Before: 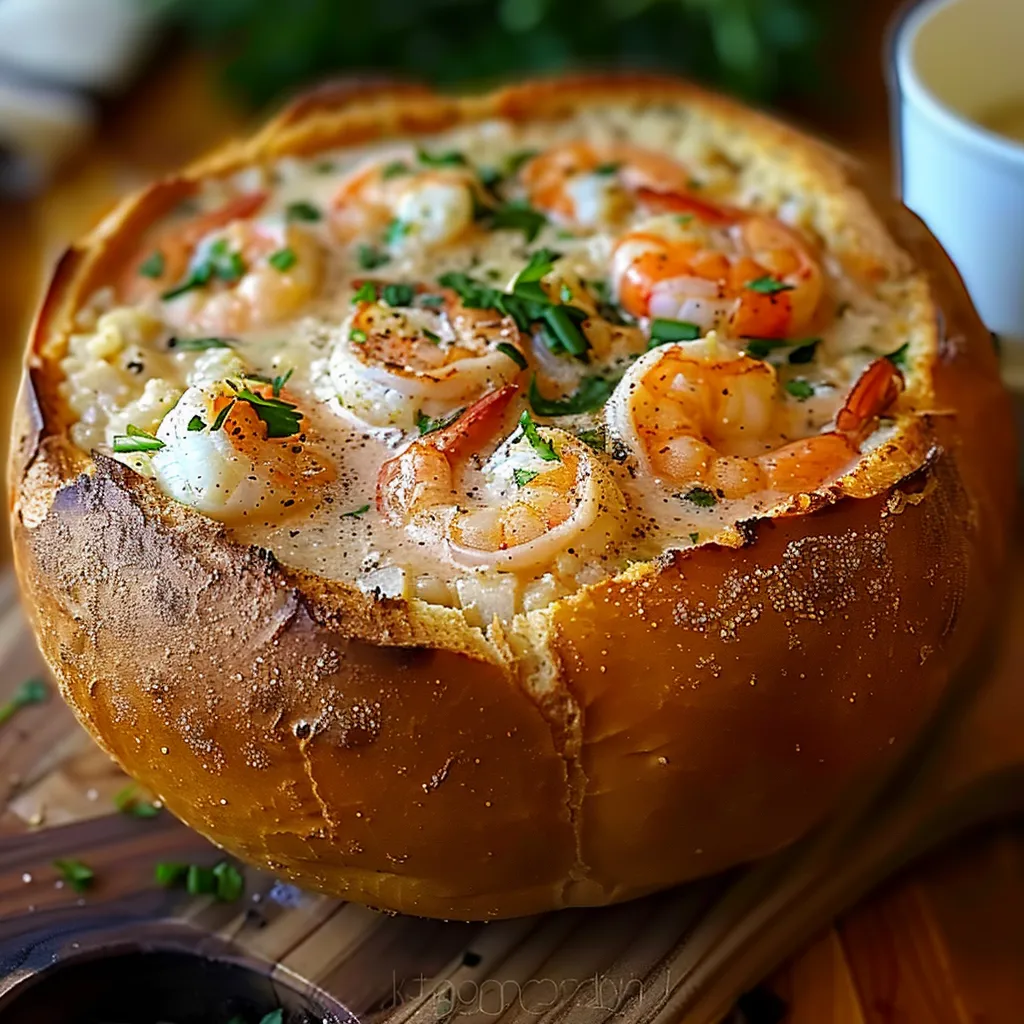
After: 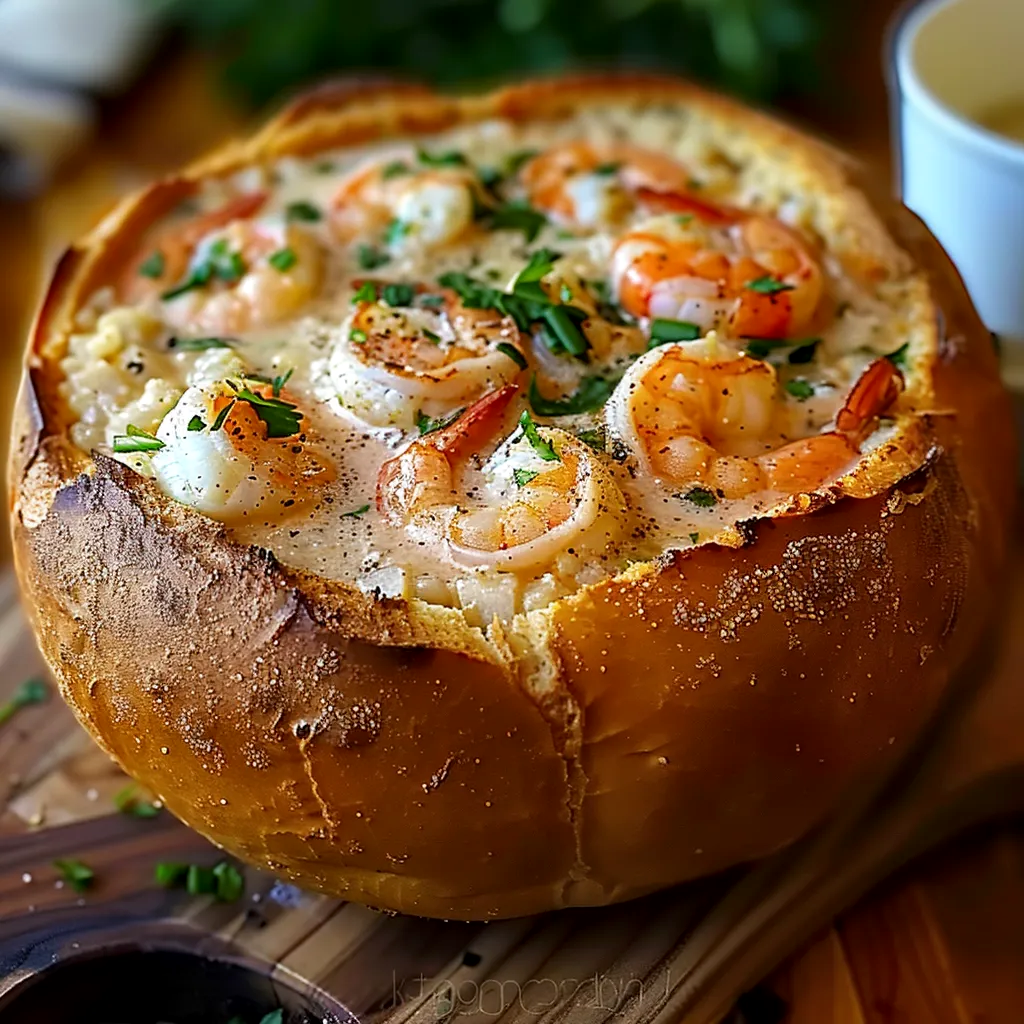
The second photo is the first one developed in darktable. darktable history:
local contrast: mode bilateral grid, contrast 19, coarseness 50, detail 119%, midtone range 0.2
exposure: black level correction 0, compensate highlight preservation false
